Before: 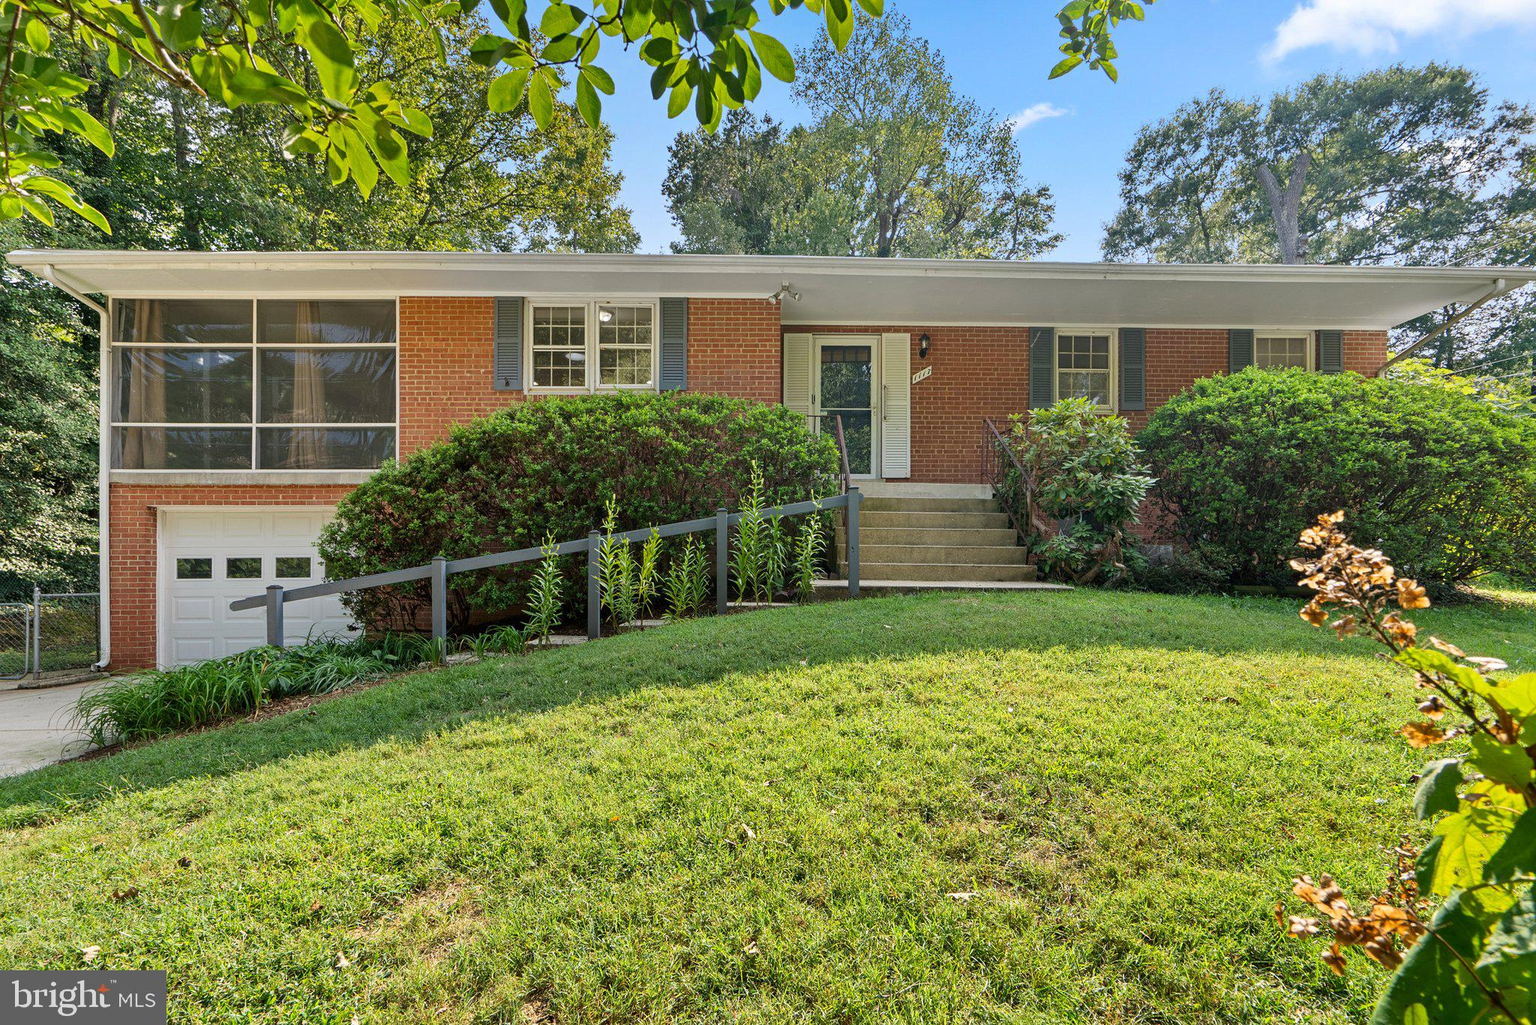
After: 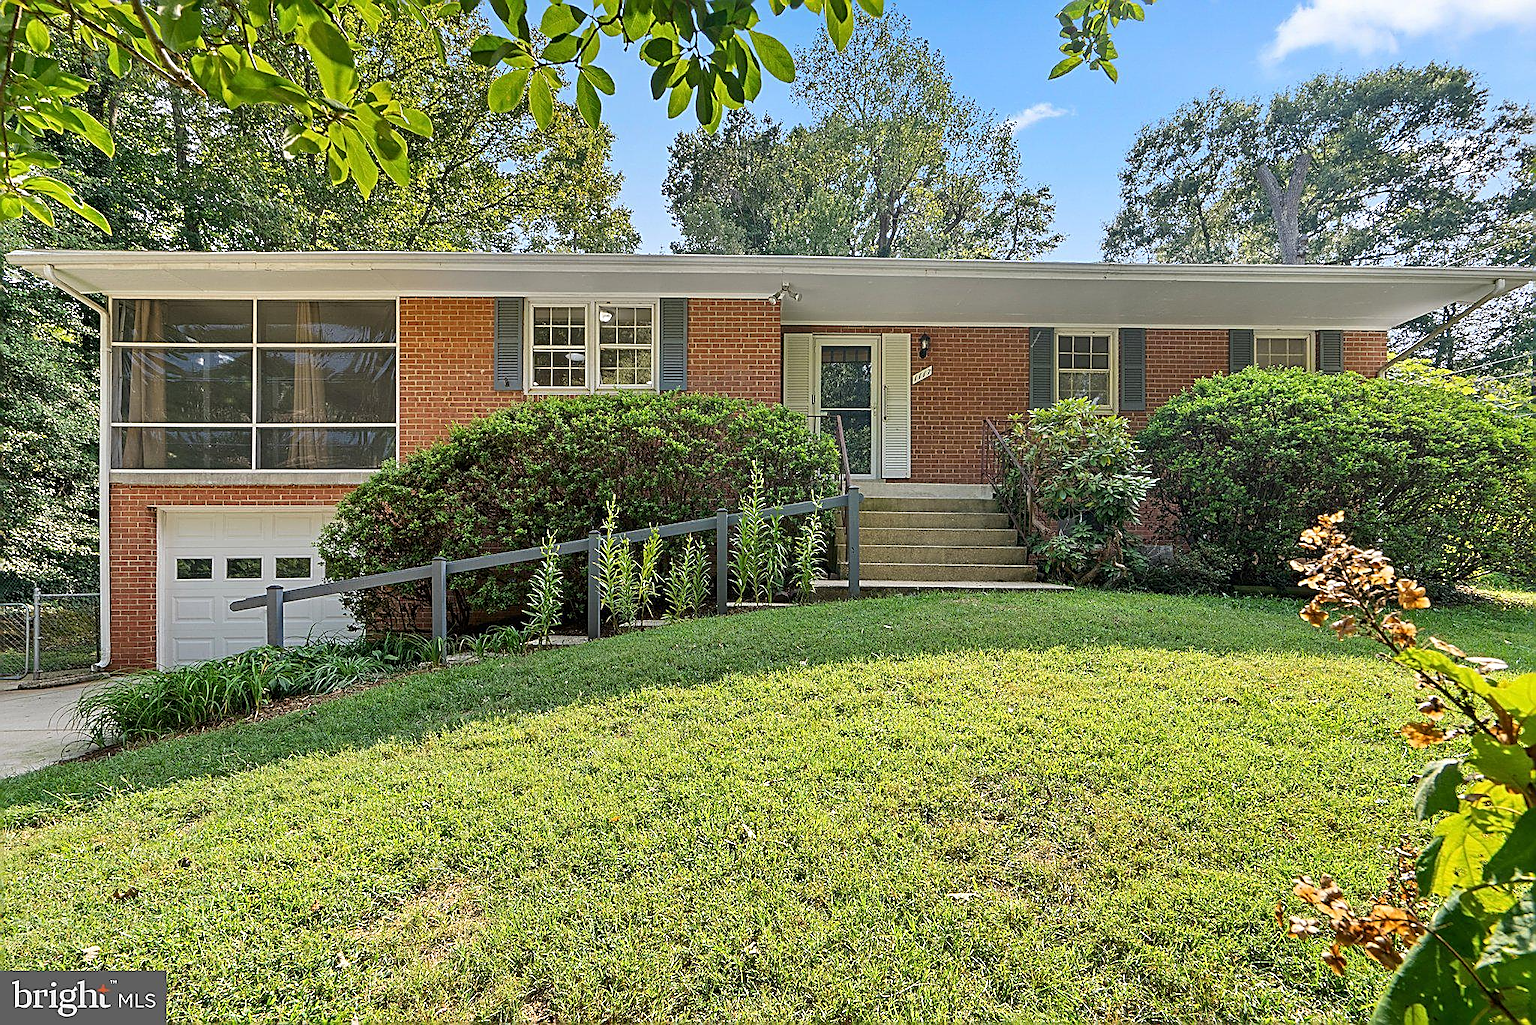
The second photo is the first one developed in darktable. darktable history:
sharpen: radius 1.716, amount 1.296
